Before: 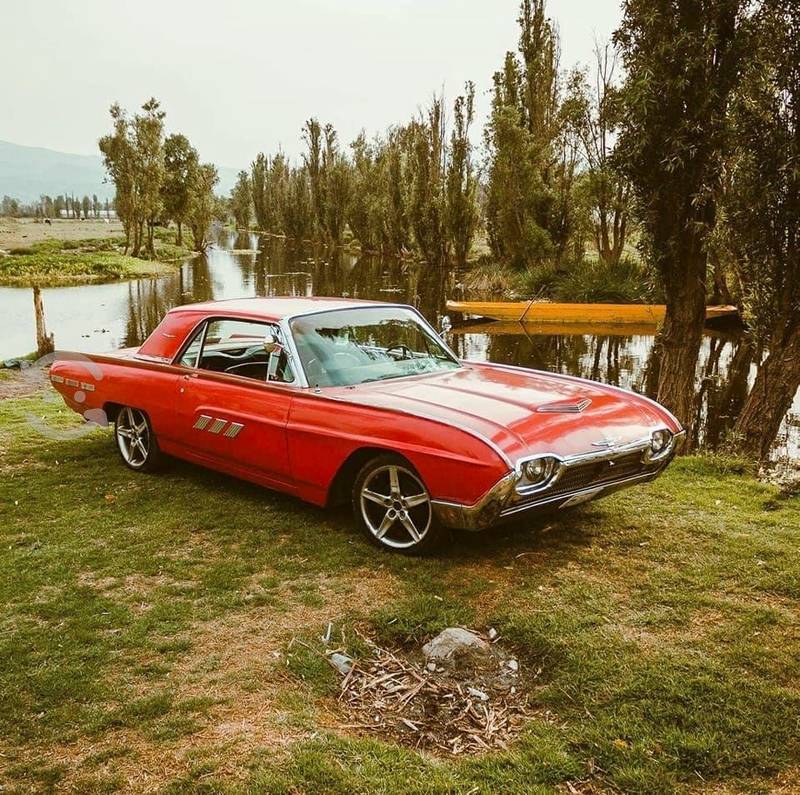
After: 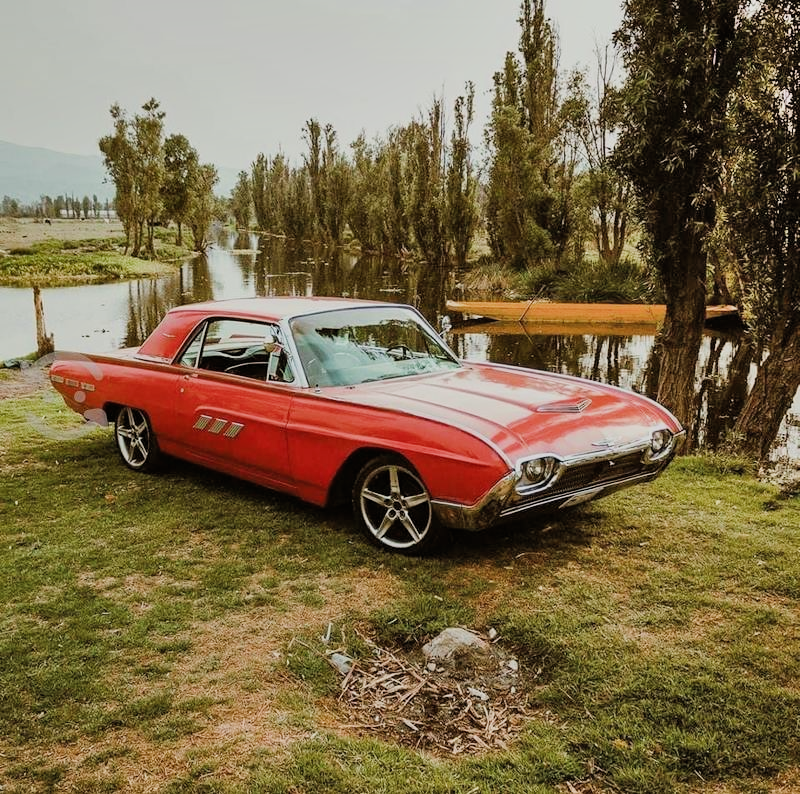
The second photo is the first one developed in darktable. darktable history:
filmic rgb: black relative exposure -7.65 EV, white relative exposure 4.56 EV, hardness 3.61, contrast 1.058, add noise in highlights 0.001, color science v3 (2019), use custom middle-gray values true, contrast in highlights soft
shadows and highlights: low approximation 0.01, soften with gaussian
crop: bottom 0.065%
